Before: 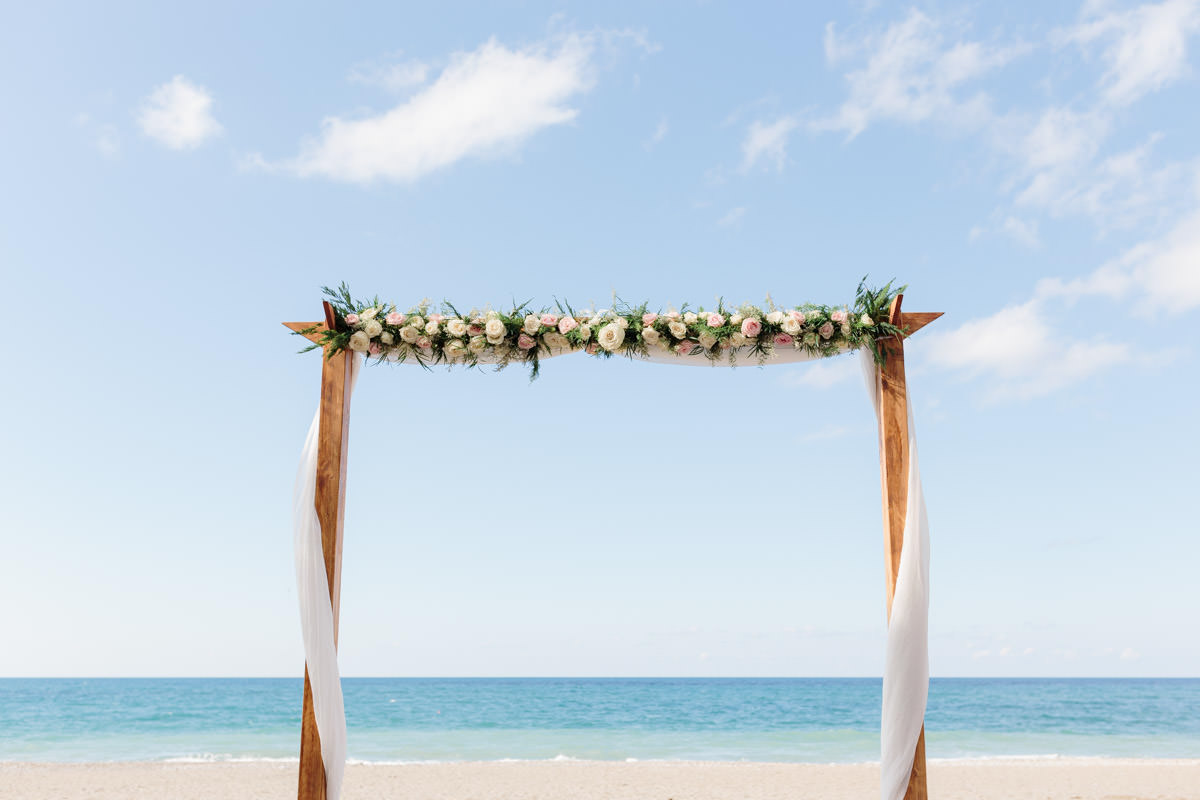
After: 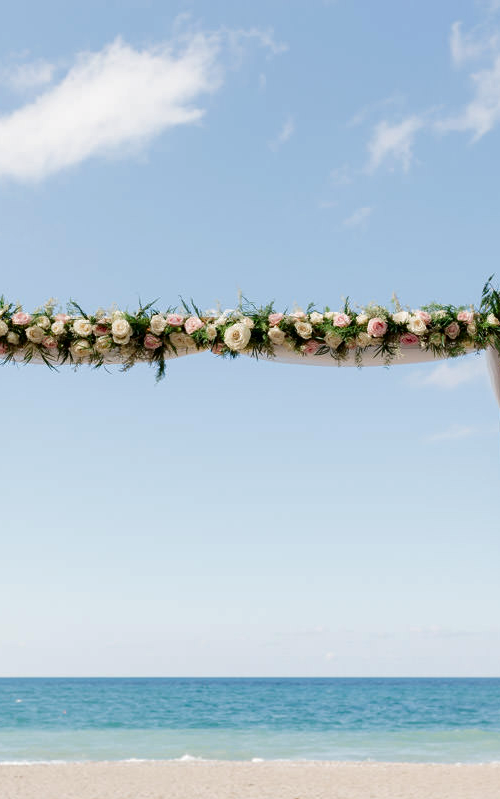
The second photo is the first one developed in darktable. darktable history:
crop: left 31.229%, right 27.105%
contrast brightness saturation: brightness -0.2, saturation 0.08
